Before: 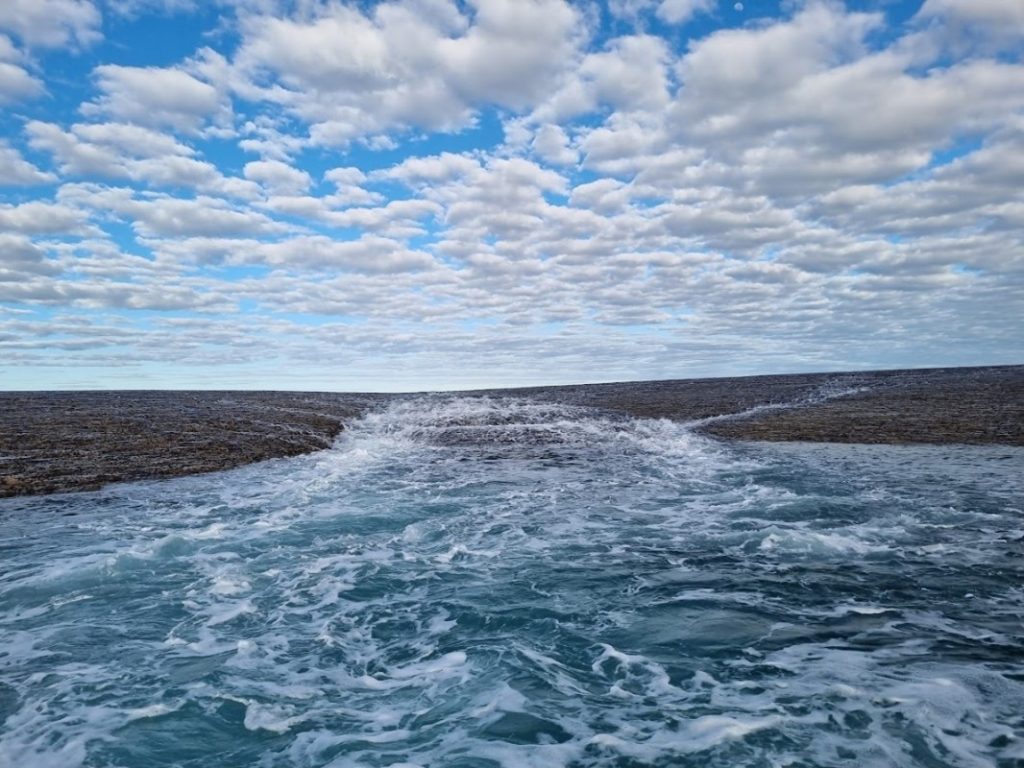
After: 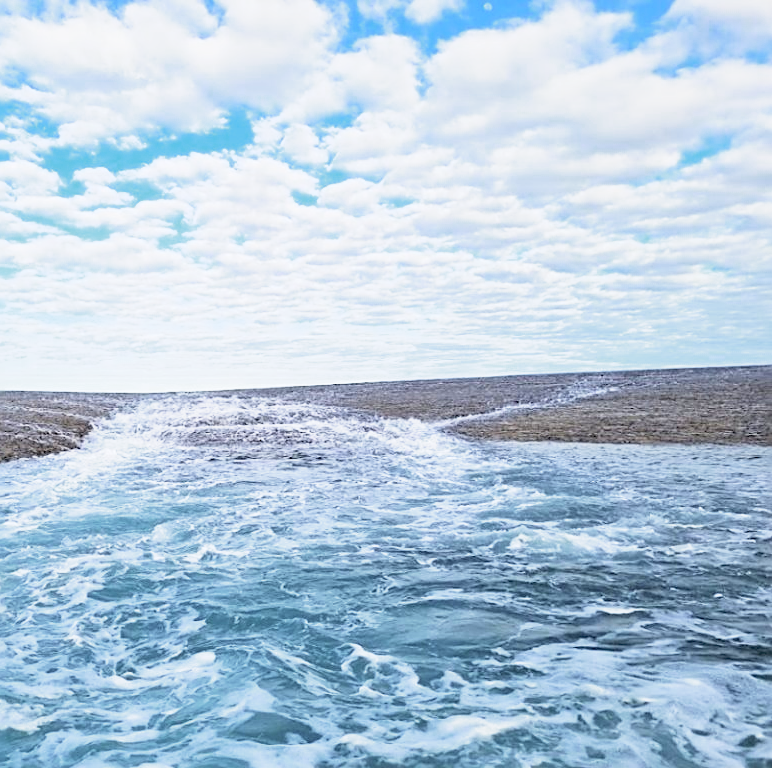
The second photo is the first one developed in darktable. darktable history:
tone equalizer: edges refinement/feathering 500, mask exposure compensation -1.57 EV, preserve details no
contrast brightness saturation: brightness 0.278
exposure: black level correction 0, exposure 0.498 EV, compensate highlight preservation false
crop and rotate: left 24.6%
base curve: curves: ch0 [(0, 0) (0.088, 0.125) (0.176, 0.251) (0.354, 0.501) (0.613, 0.749) (1, 0.877)], preserve colors none
sharpen: amount 0.492
color zones: curves: ch0 [(0.25, 0.5) (0.347, 0.092) (0.75, 0.5)]; ch1 [(0.25, 0.5) (0.33, 0.51) (0.75, 0.5)]
